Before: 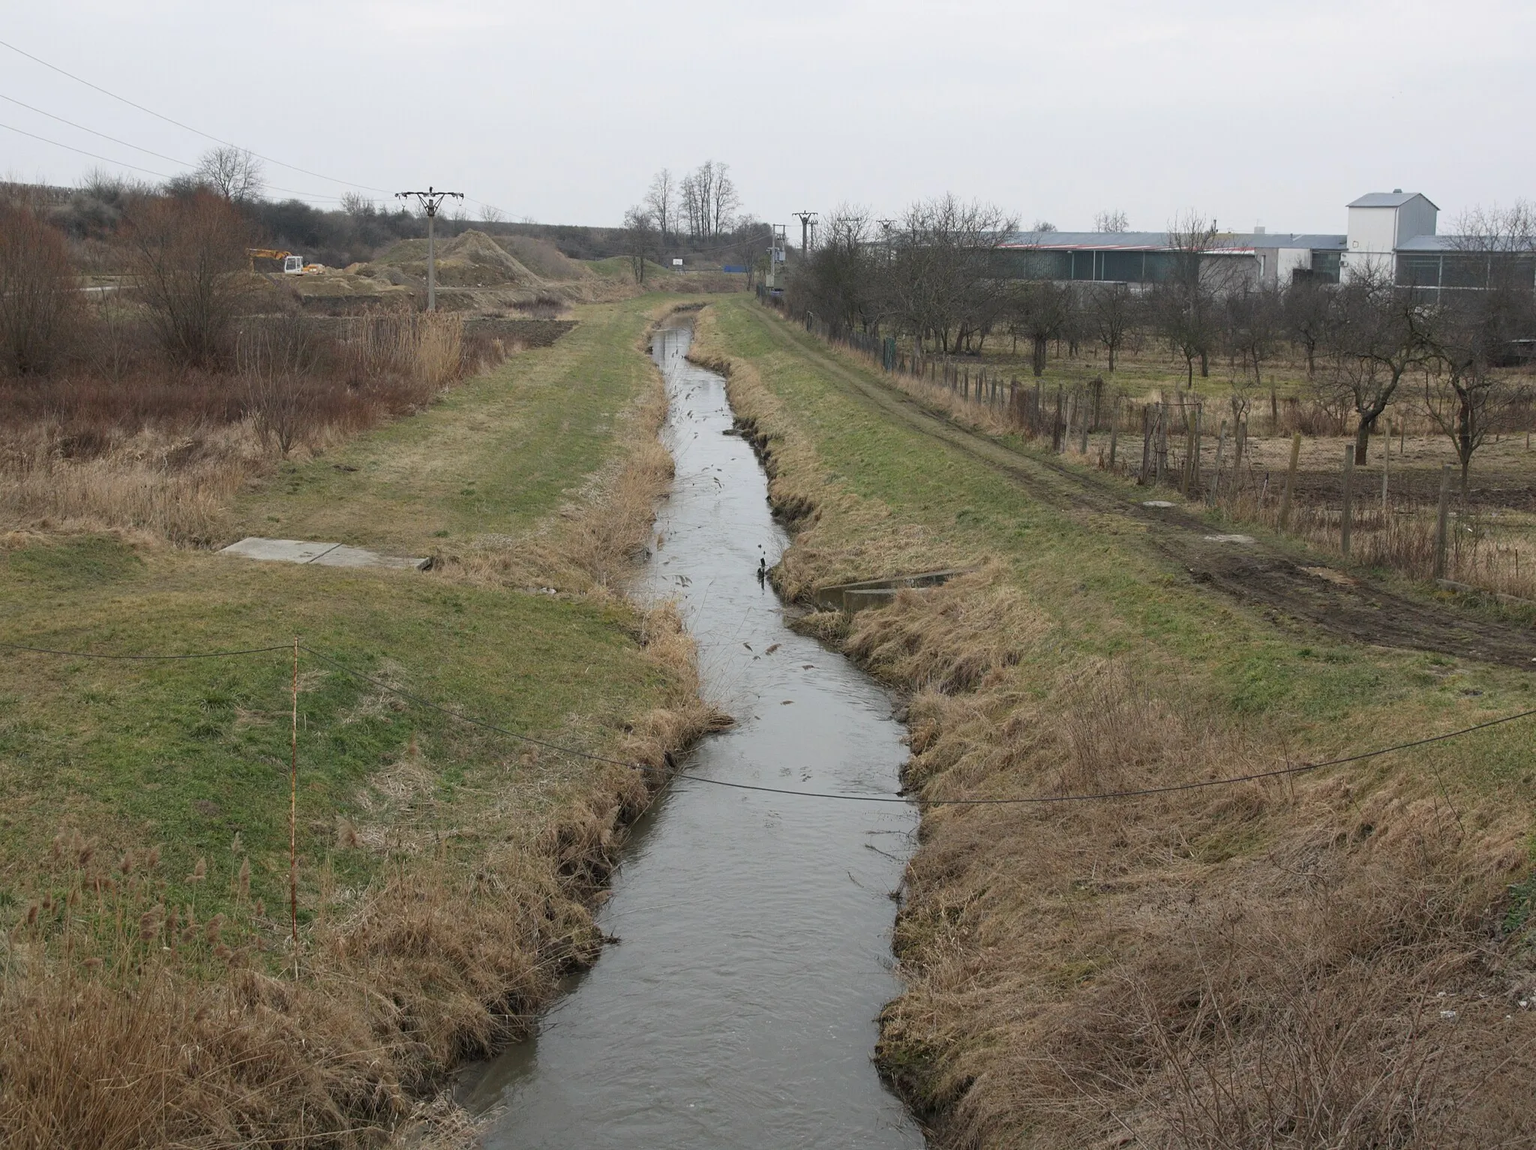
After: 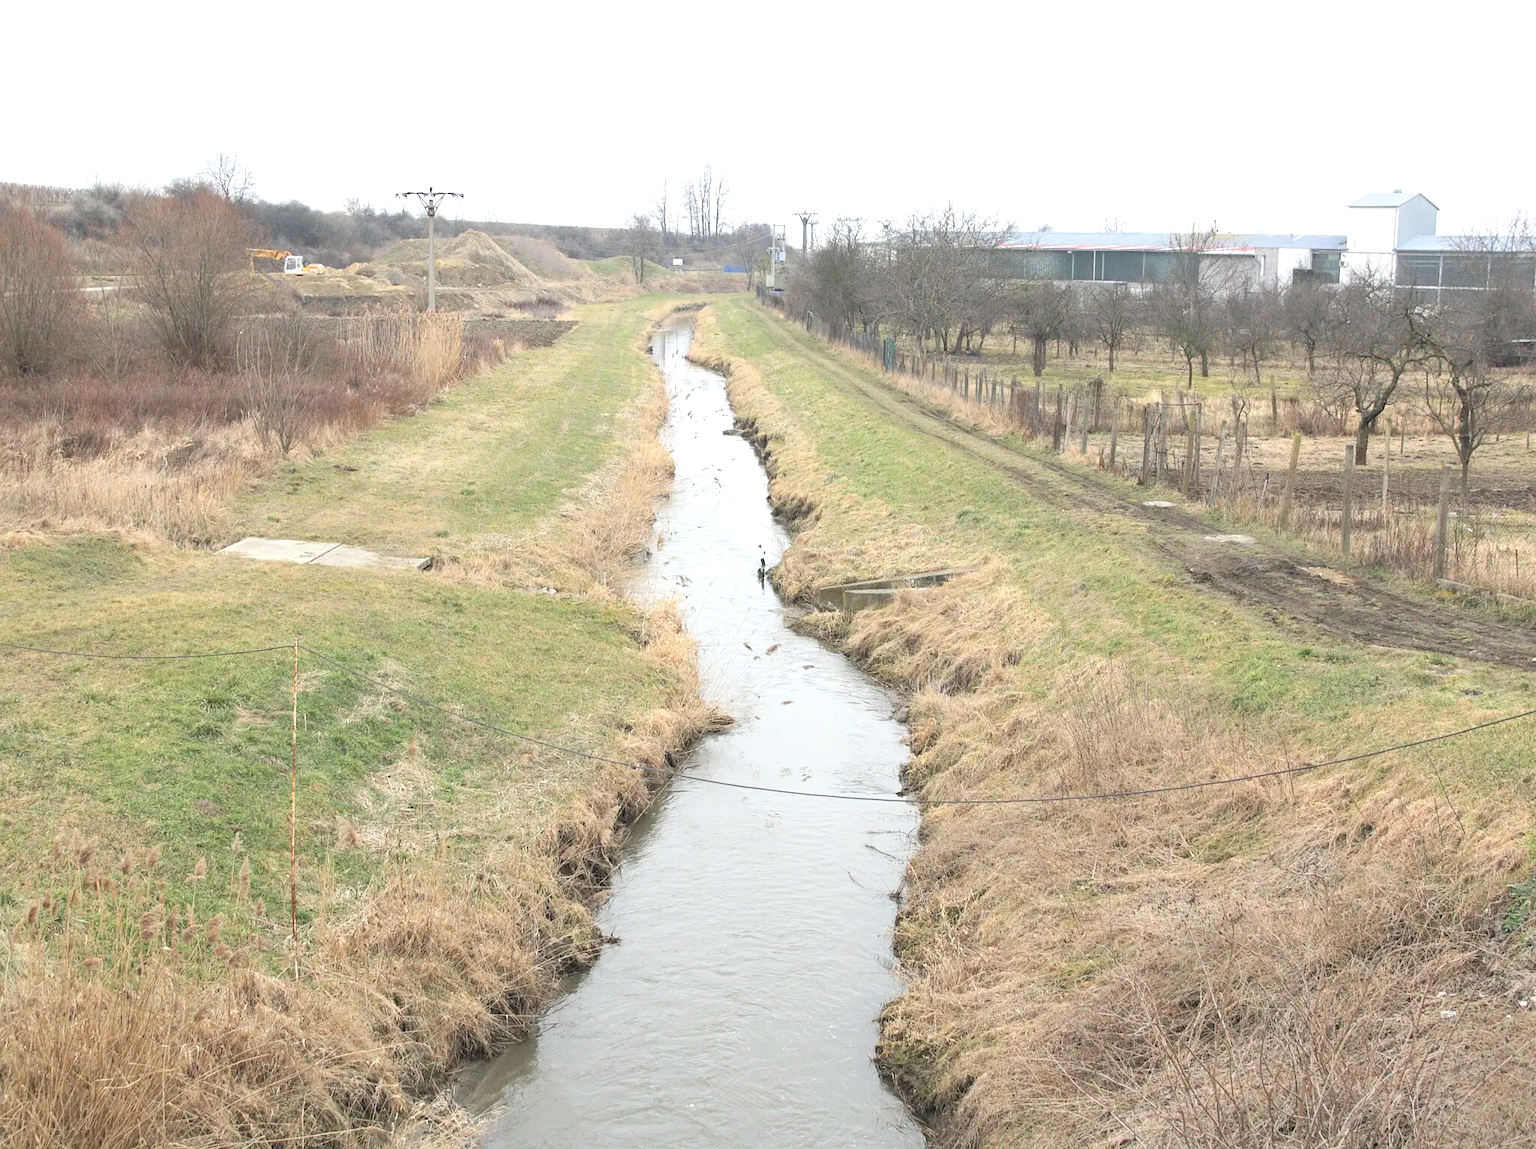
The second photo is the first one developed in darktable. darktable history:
contrast brightness saturation: contrast 0.139, brightness 0.225
exposure: exposure 1.16 EV, compensate highlight preservation false
